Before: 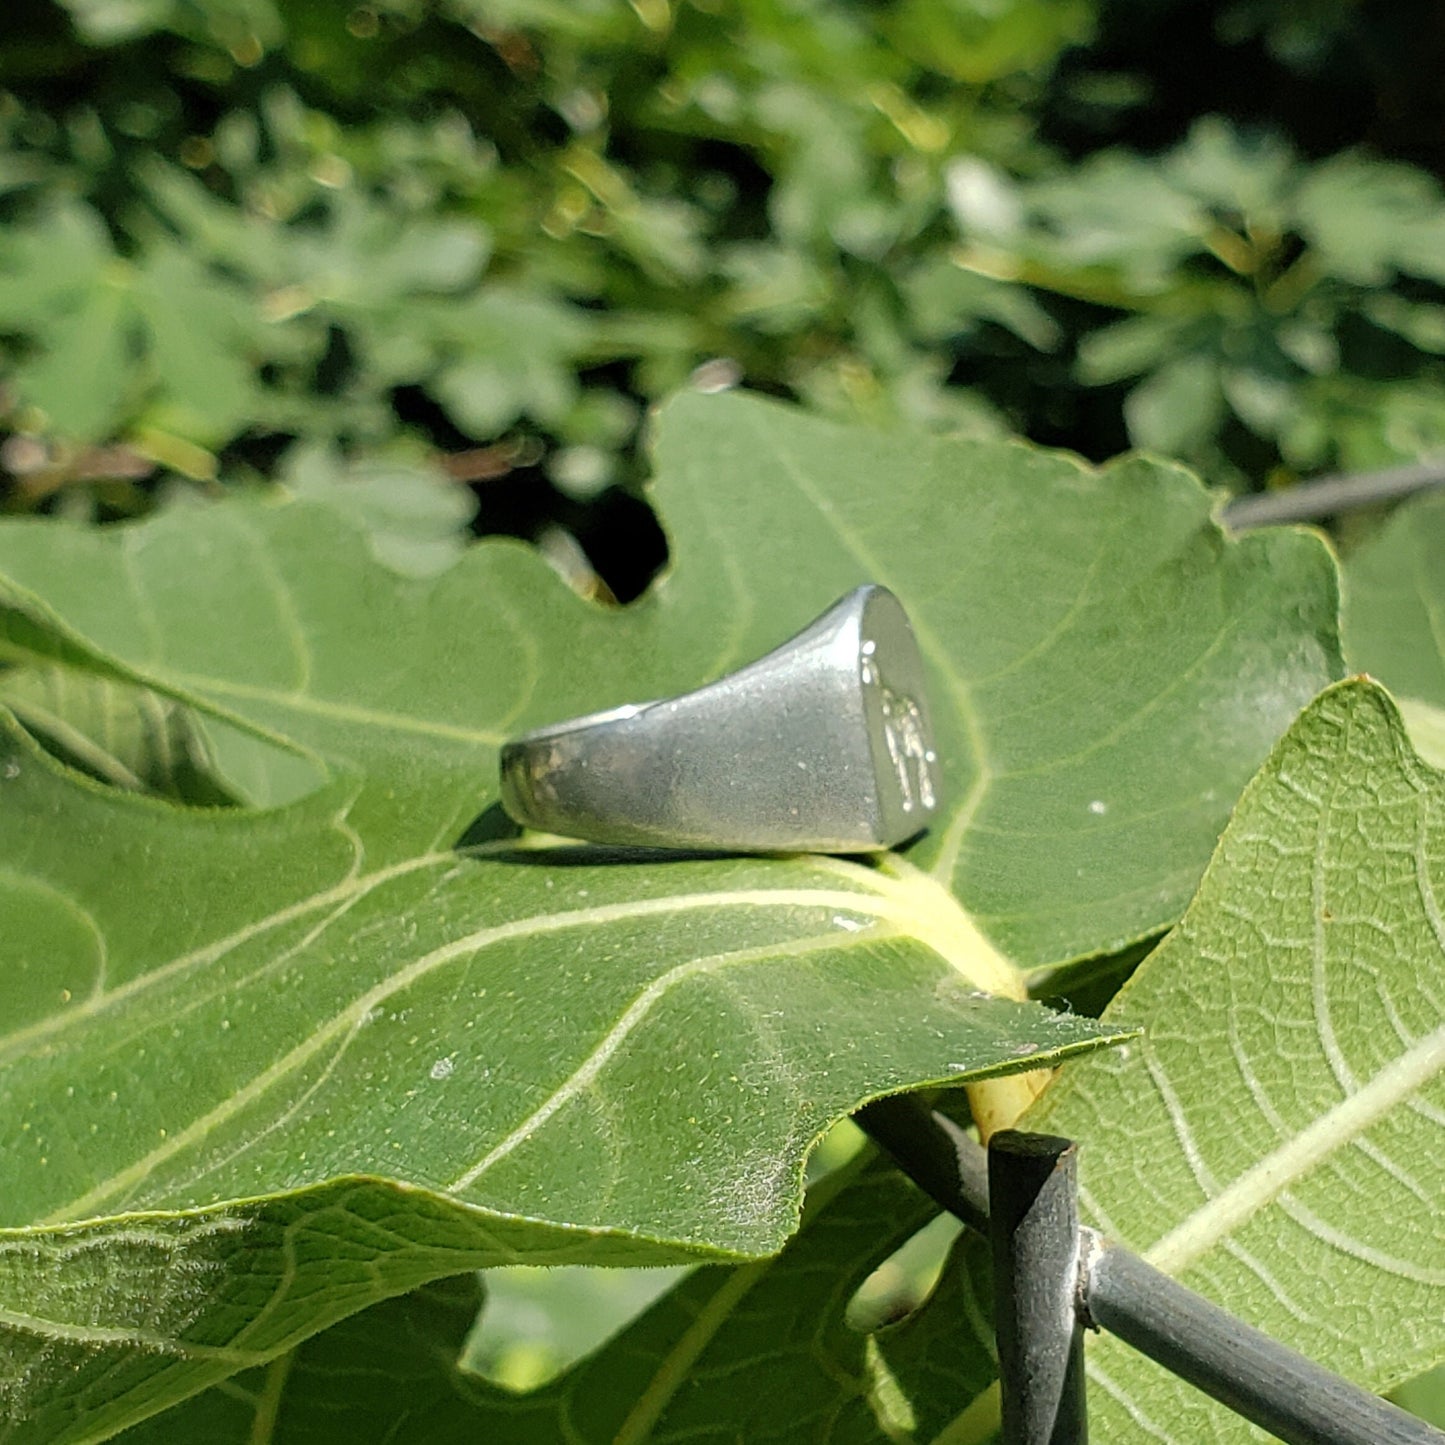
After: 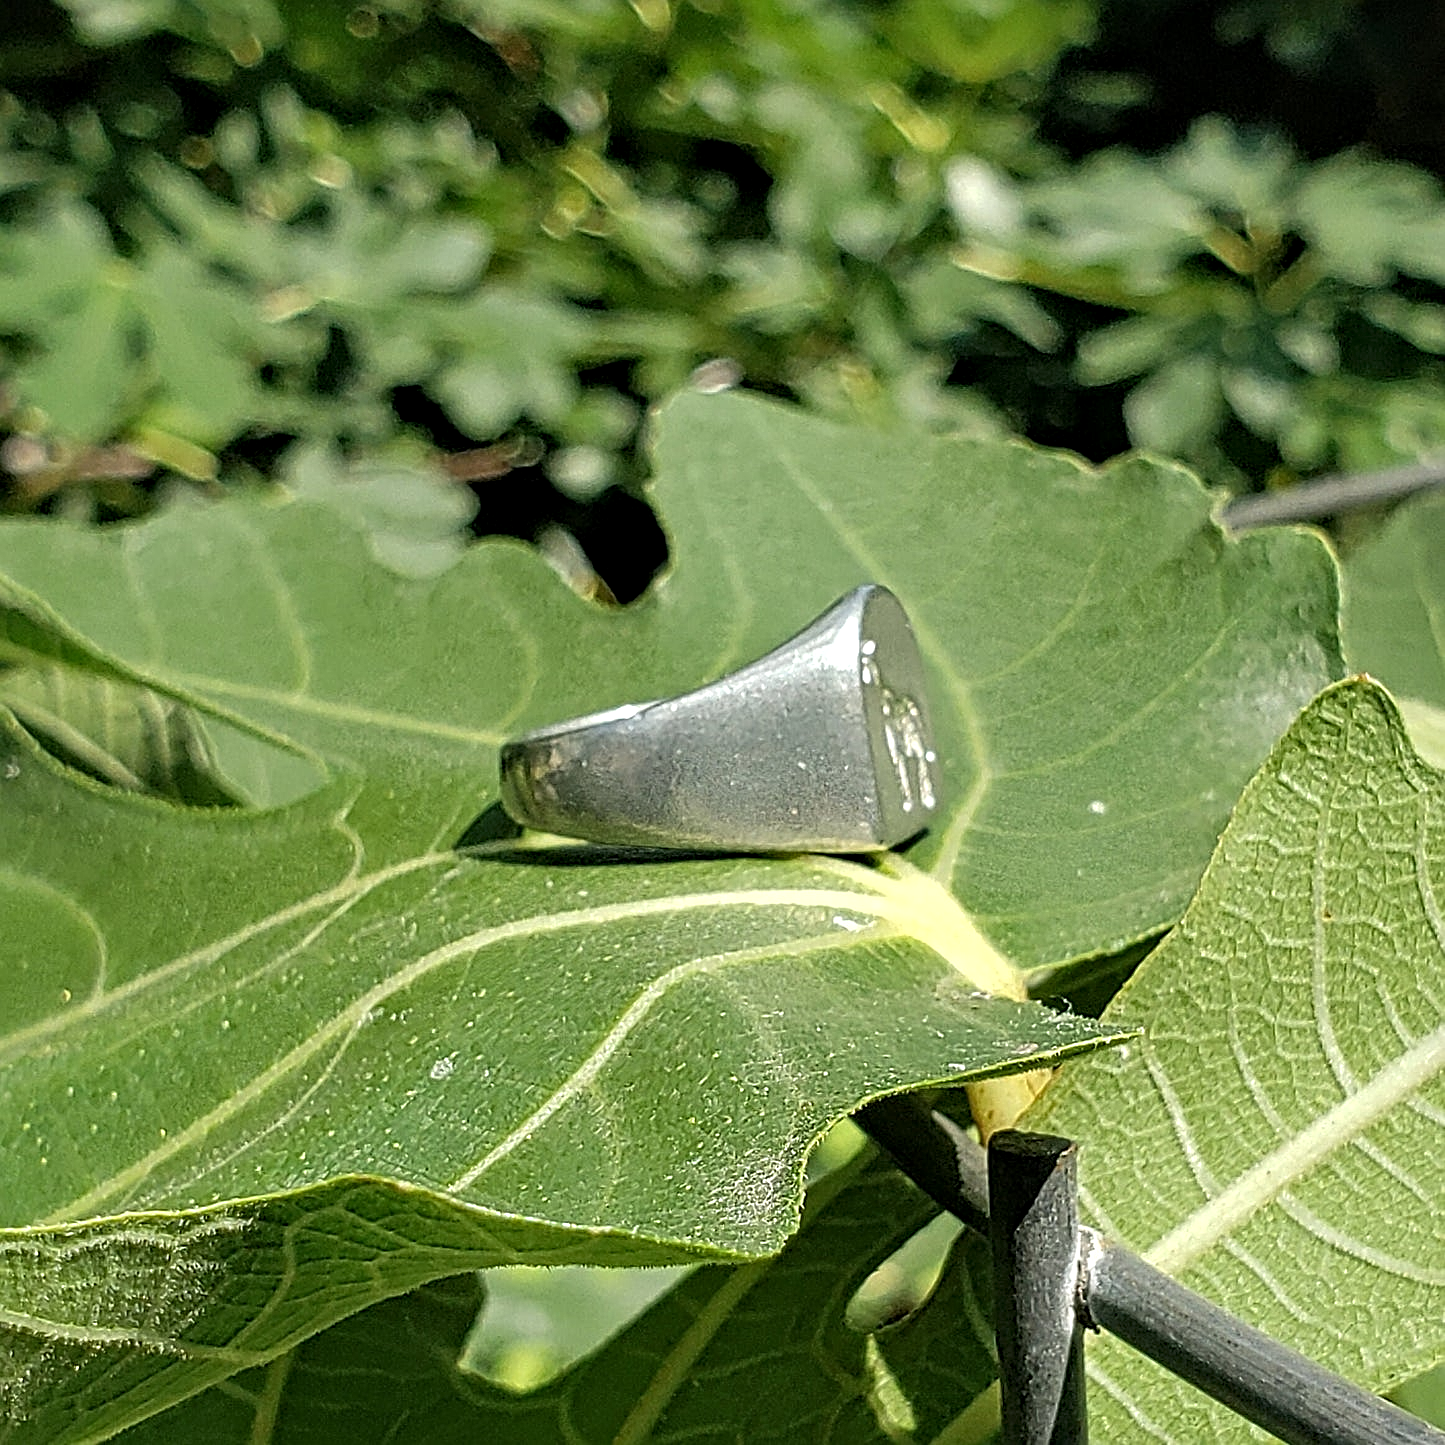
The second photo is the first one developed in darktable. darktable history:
sharpen: on, module defaults
contrast equalizer: octaves 7, y [[0.502, 0.517, 0.543, 0.576, 0.611, 0.631], [0.5 ×6], [0.5 ×6], [0 ×6], [0 ×6]]
